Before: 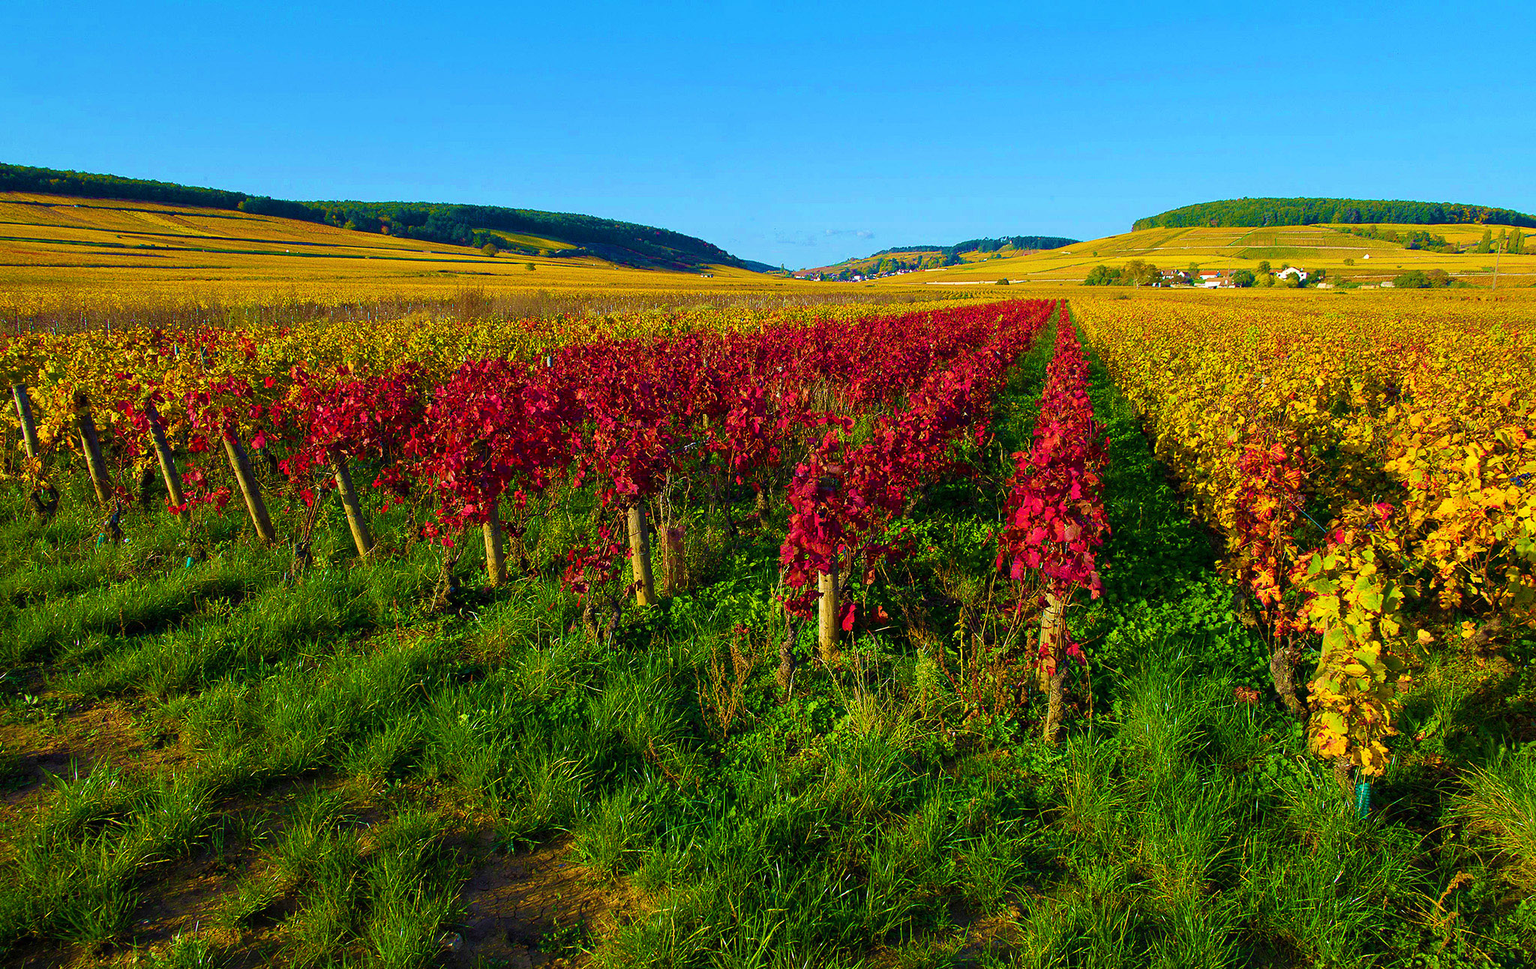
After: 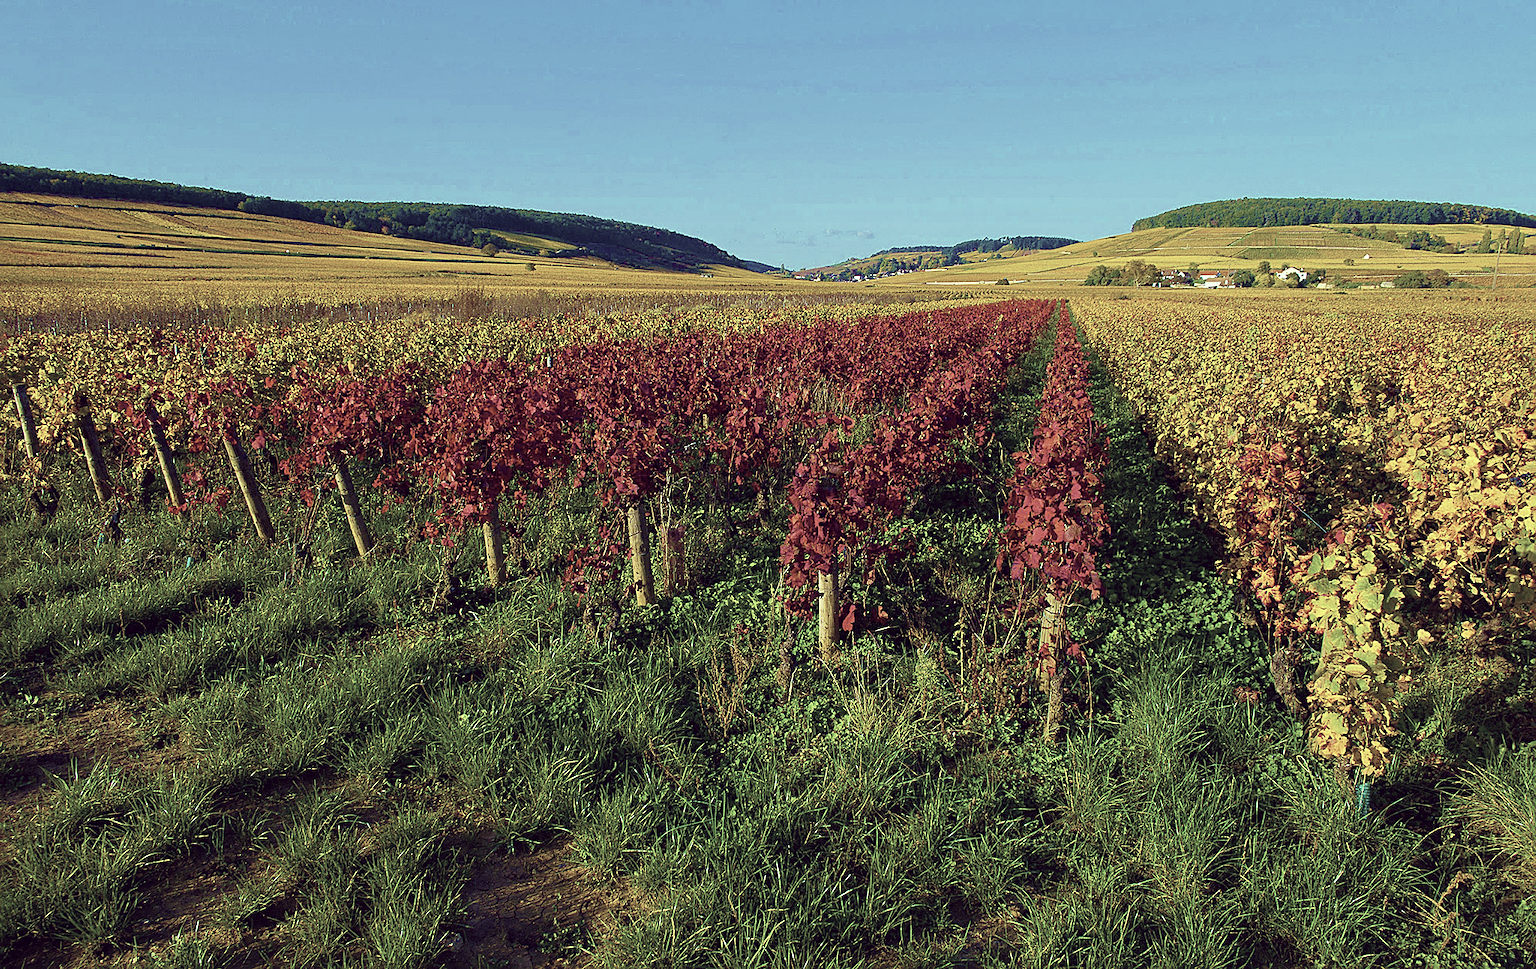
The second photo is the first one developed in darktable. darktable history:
color correction: highlights a* -20.17, highlights b* 20.27, shadows a* 20.03, shadows b* -20.46, saturation 0.43
base curve: curves: ch0 [(0, 0) (0.297, 0.298) (1, 1)], preserve colors none
contrast brightness saturation: contrast 0.04, saturation 0.16
sharpen: on, module defaults
